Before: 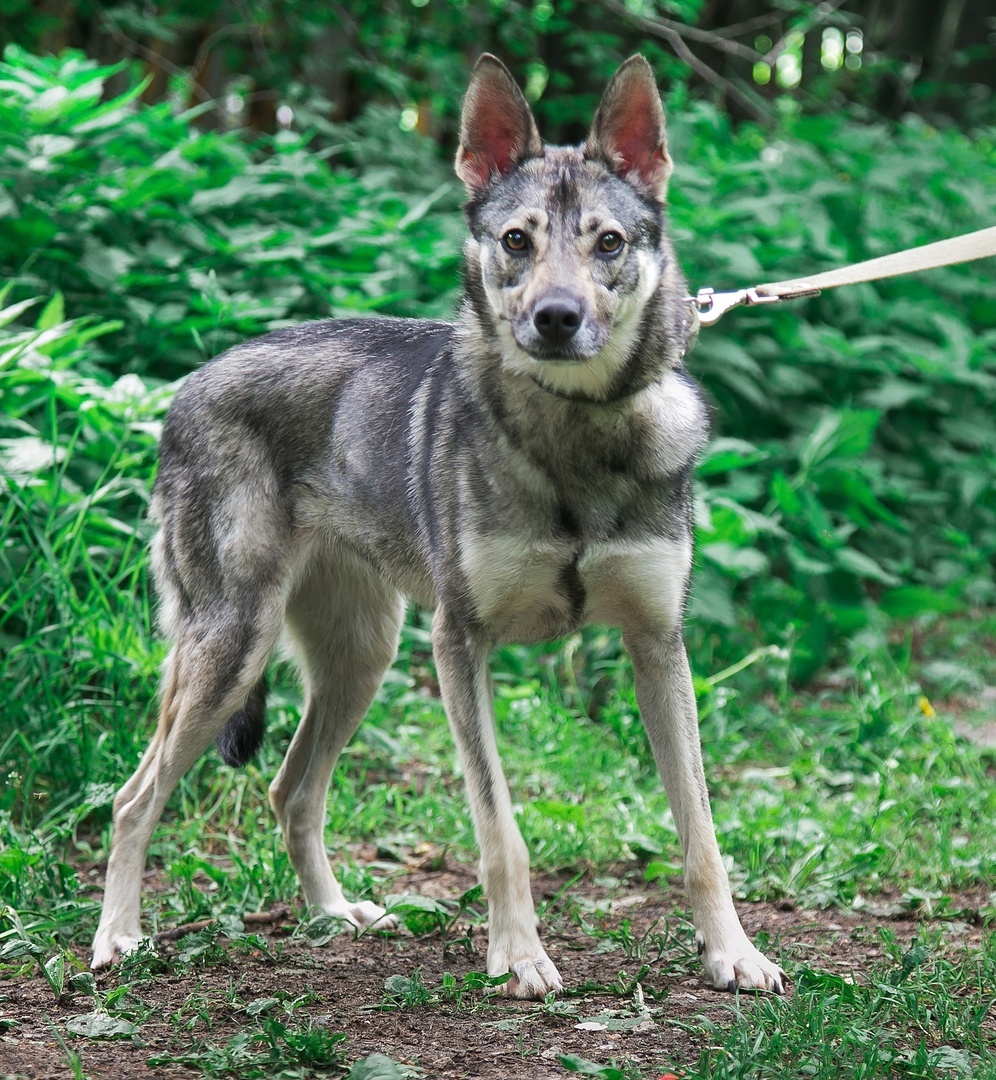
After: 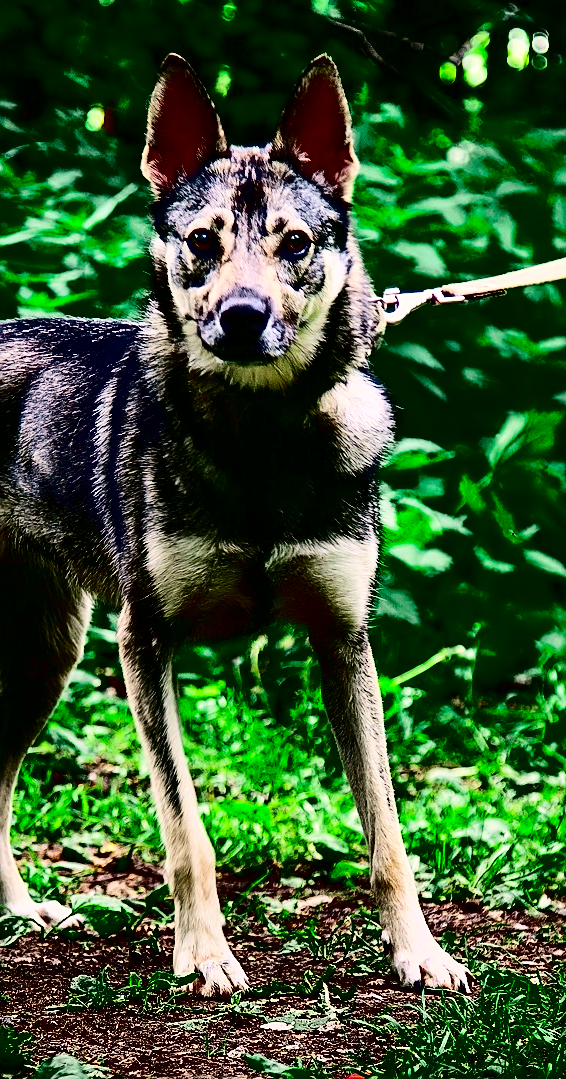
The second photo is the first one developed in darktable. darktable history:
crop: left 31.542%, top 0.006%, right 11.628%
contrast brightness saturation: contrast 0.757, brightness -0.996, saturation 0.98
color correction: highlights a* 5.94, highlights b* 4.88
sharpen: on, module defaults
